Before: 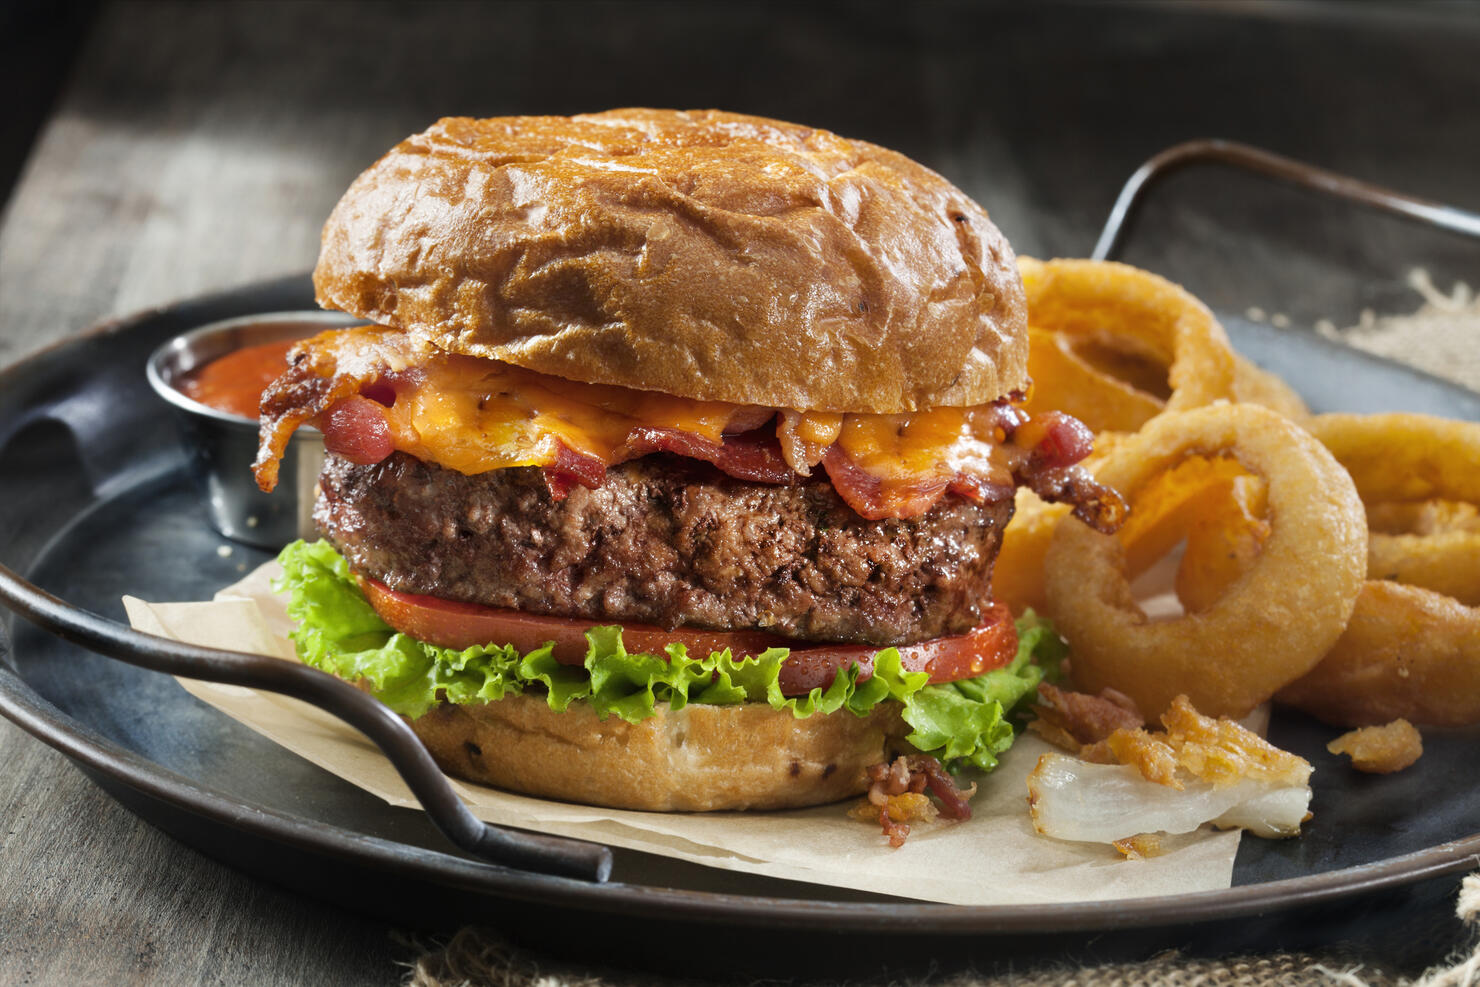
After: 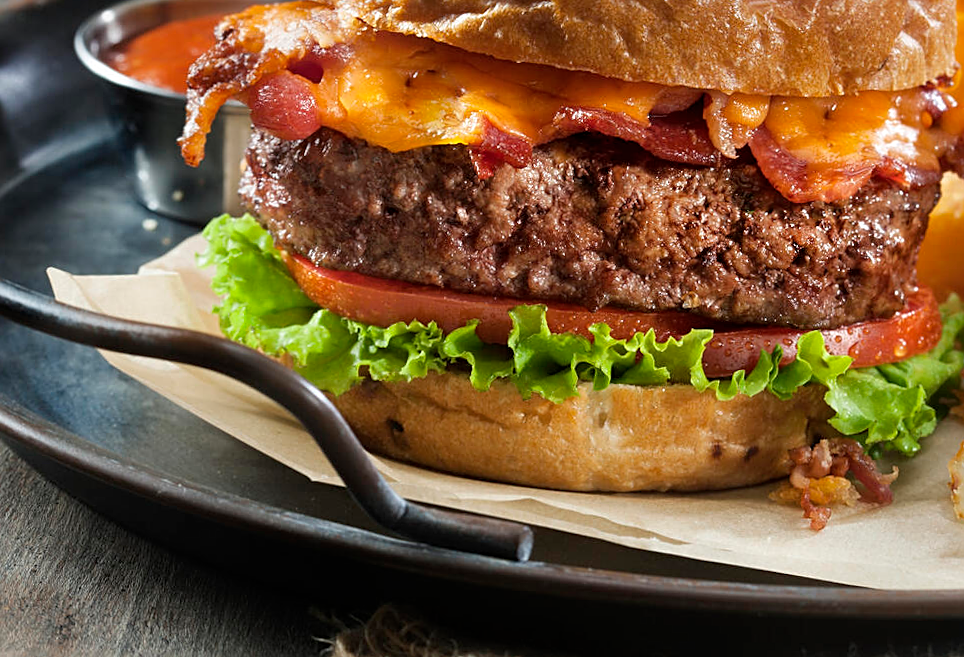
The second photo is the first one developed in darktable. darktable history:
sharpen: on, module defaults
crop and rotate: angle -0.833°, left 4.026%, top 31.952%, right 29.376%
